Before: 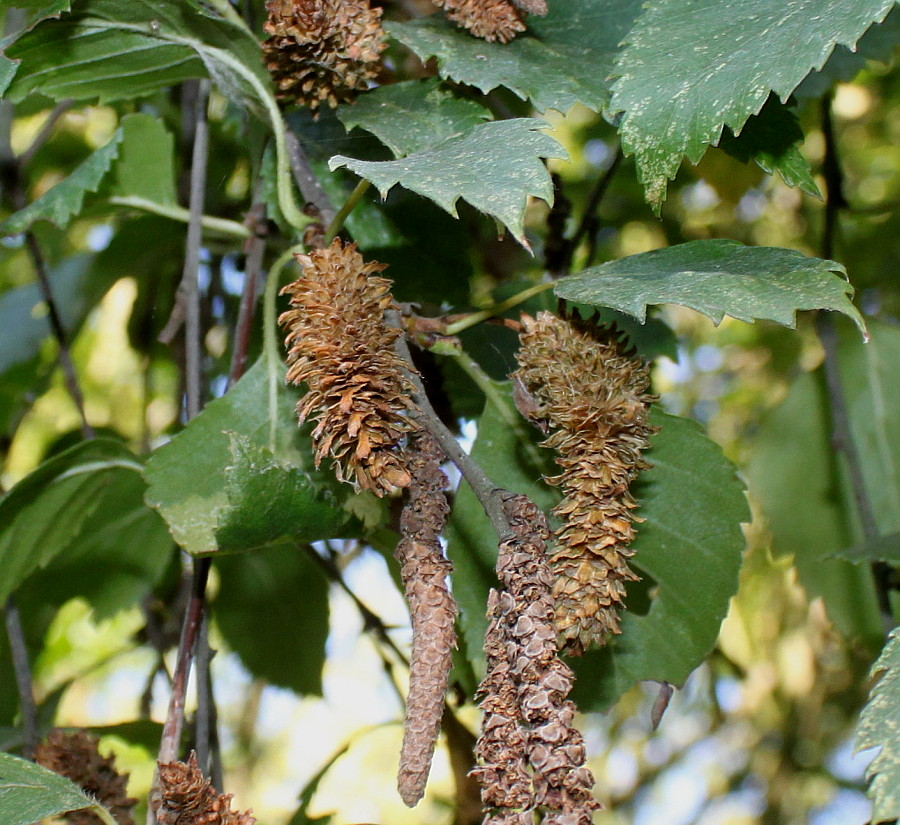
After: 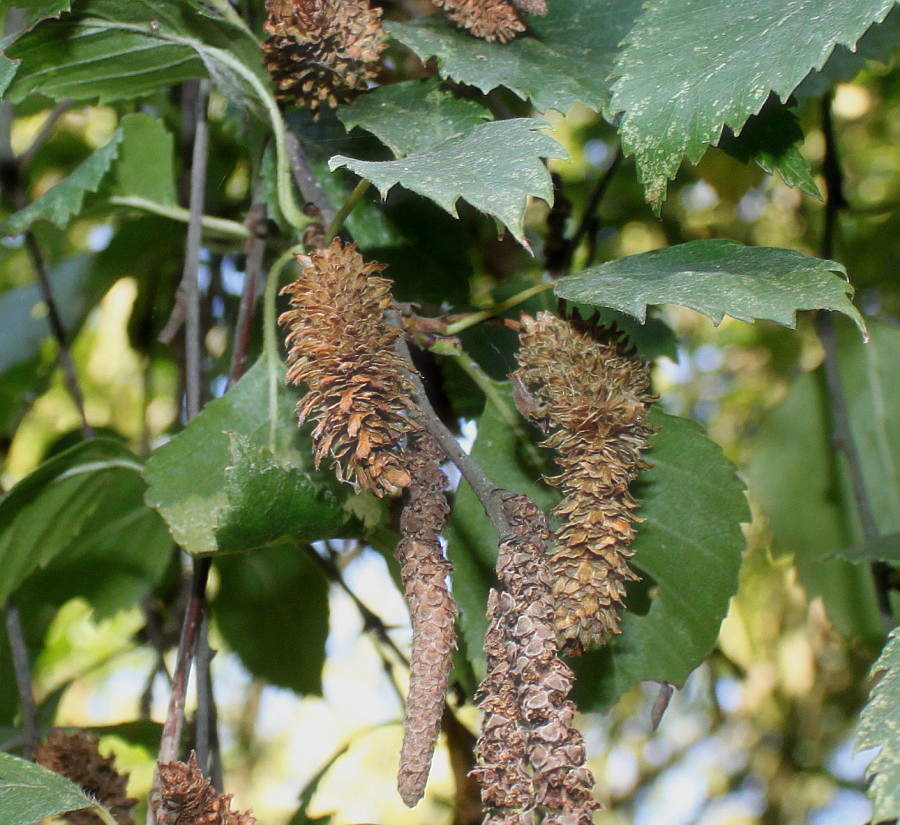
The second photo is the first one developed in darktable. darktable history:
white balance: red 1, blue 1
haze removal: strength -0.1, adaptive false
